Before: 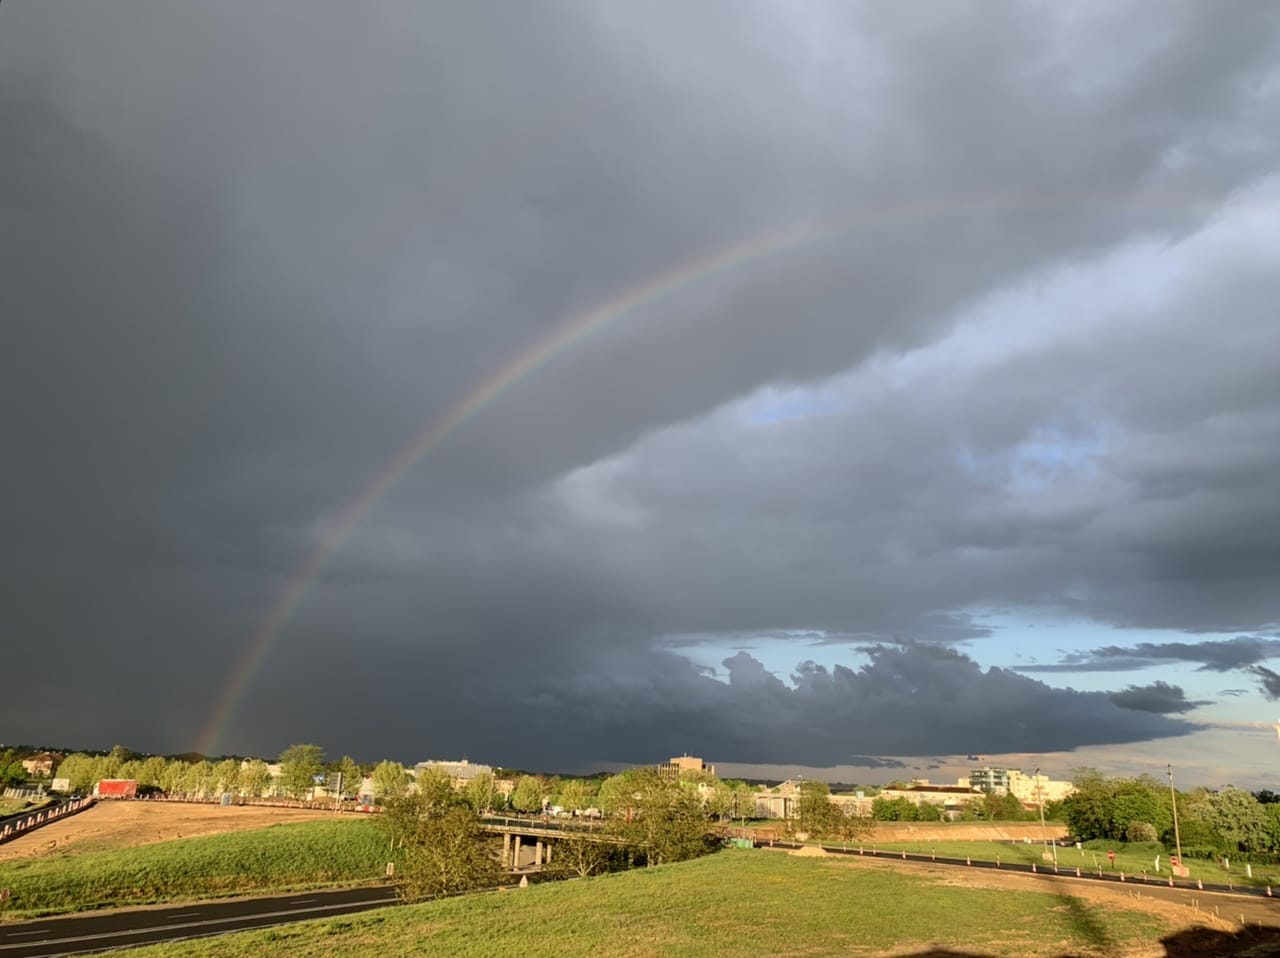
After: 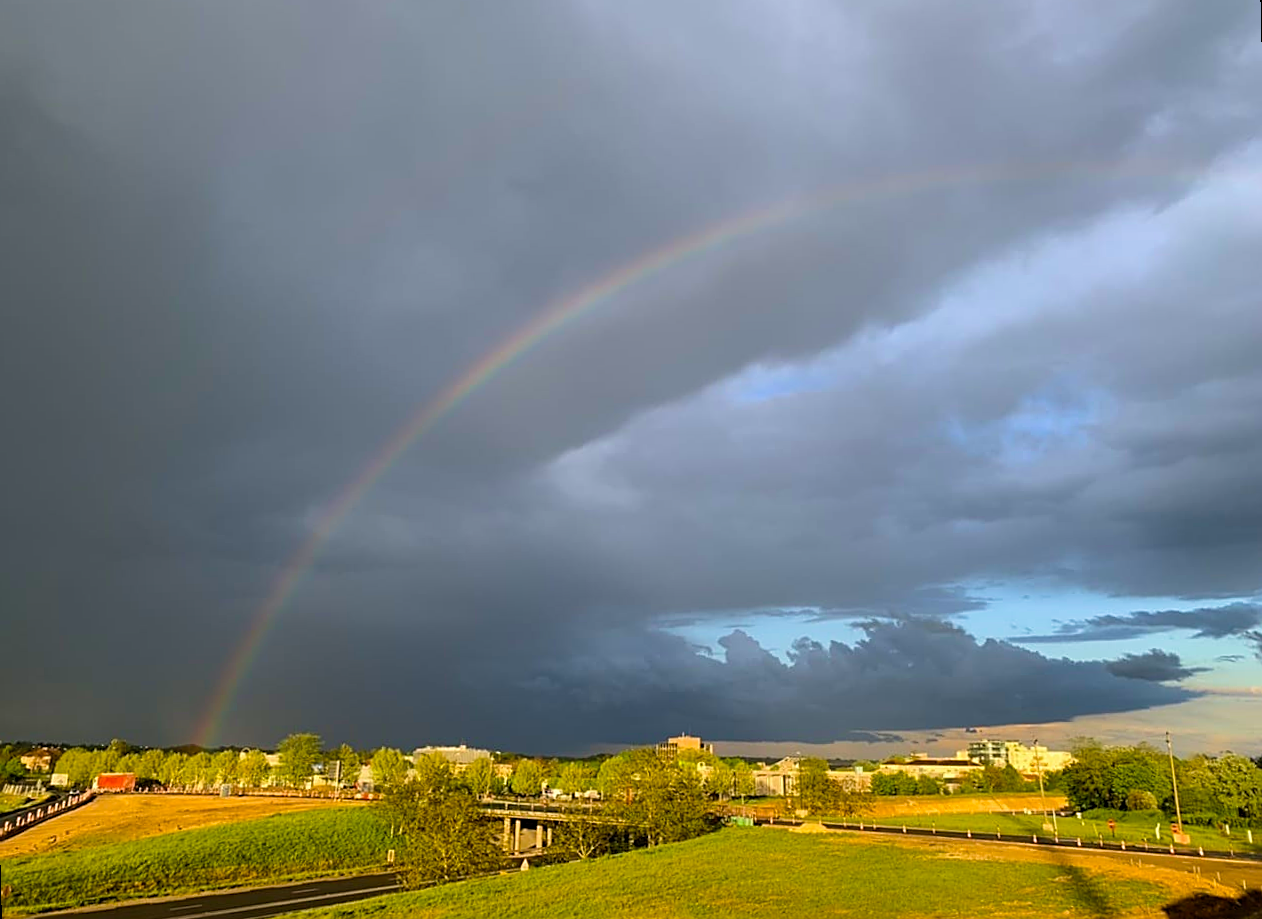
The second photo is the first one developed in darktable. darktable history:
color balance rgb: linear chroma grading › global chroma 15%, perceptual saturation grading › global saturation 30%
sharpen: on, module defaults
velvia: on, module defaults
rotate and perspective: rotation -1.42°, crop left 0.016, crop right 0.984, crop top 0.035, crop bottom 0.965
